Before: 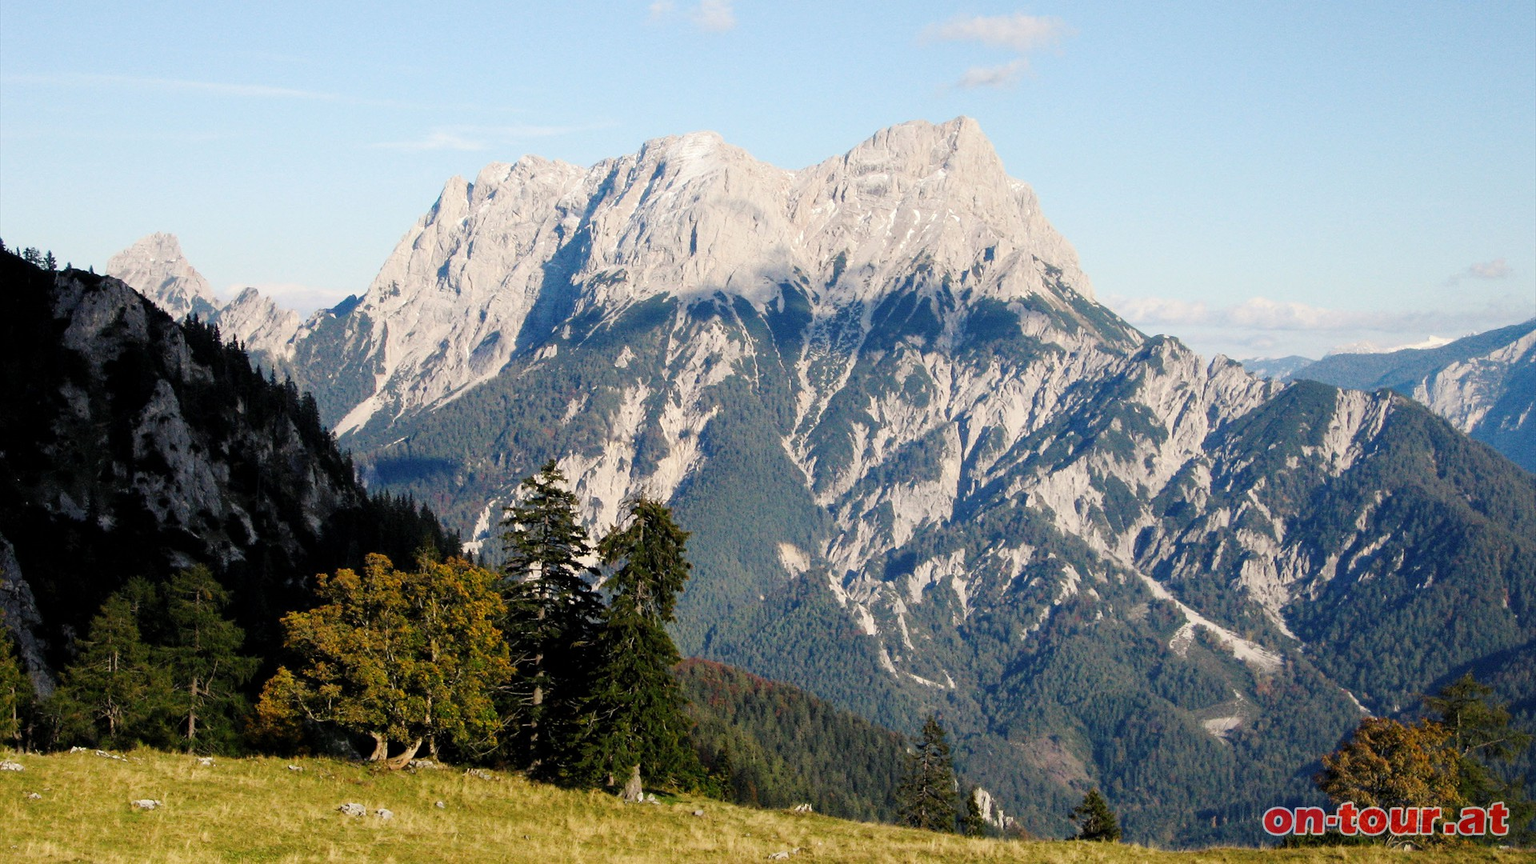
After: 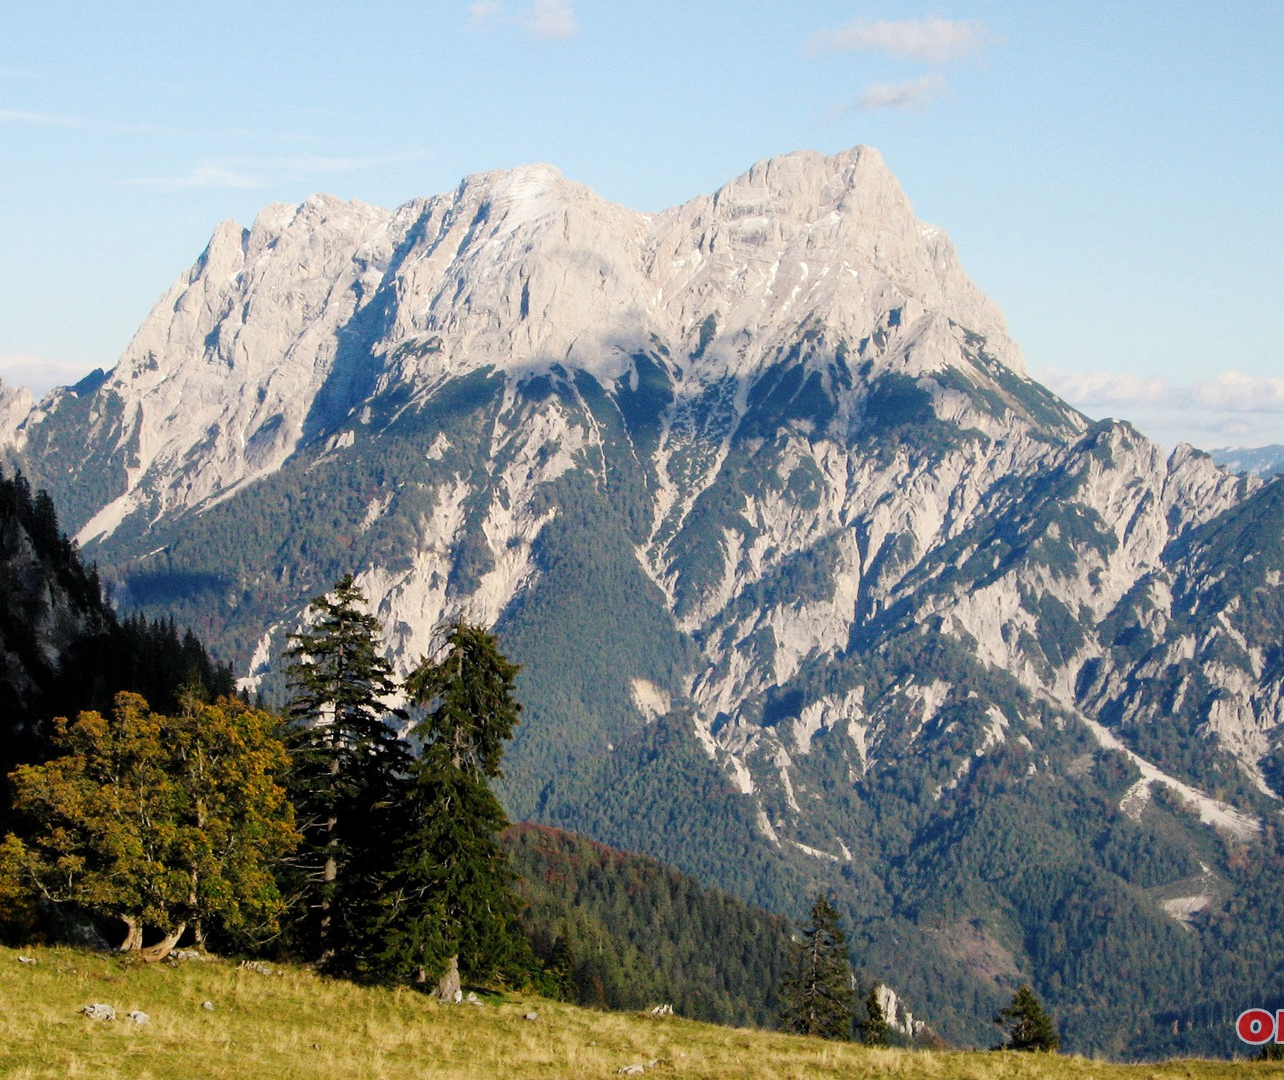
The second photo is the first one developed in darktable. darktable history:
crop and rotate: left 17.813%, right 15.273%
